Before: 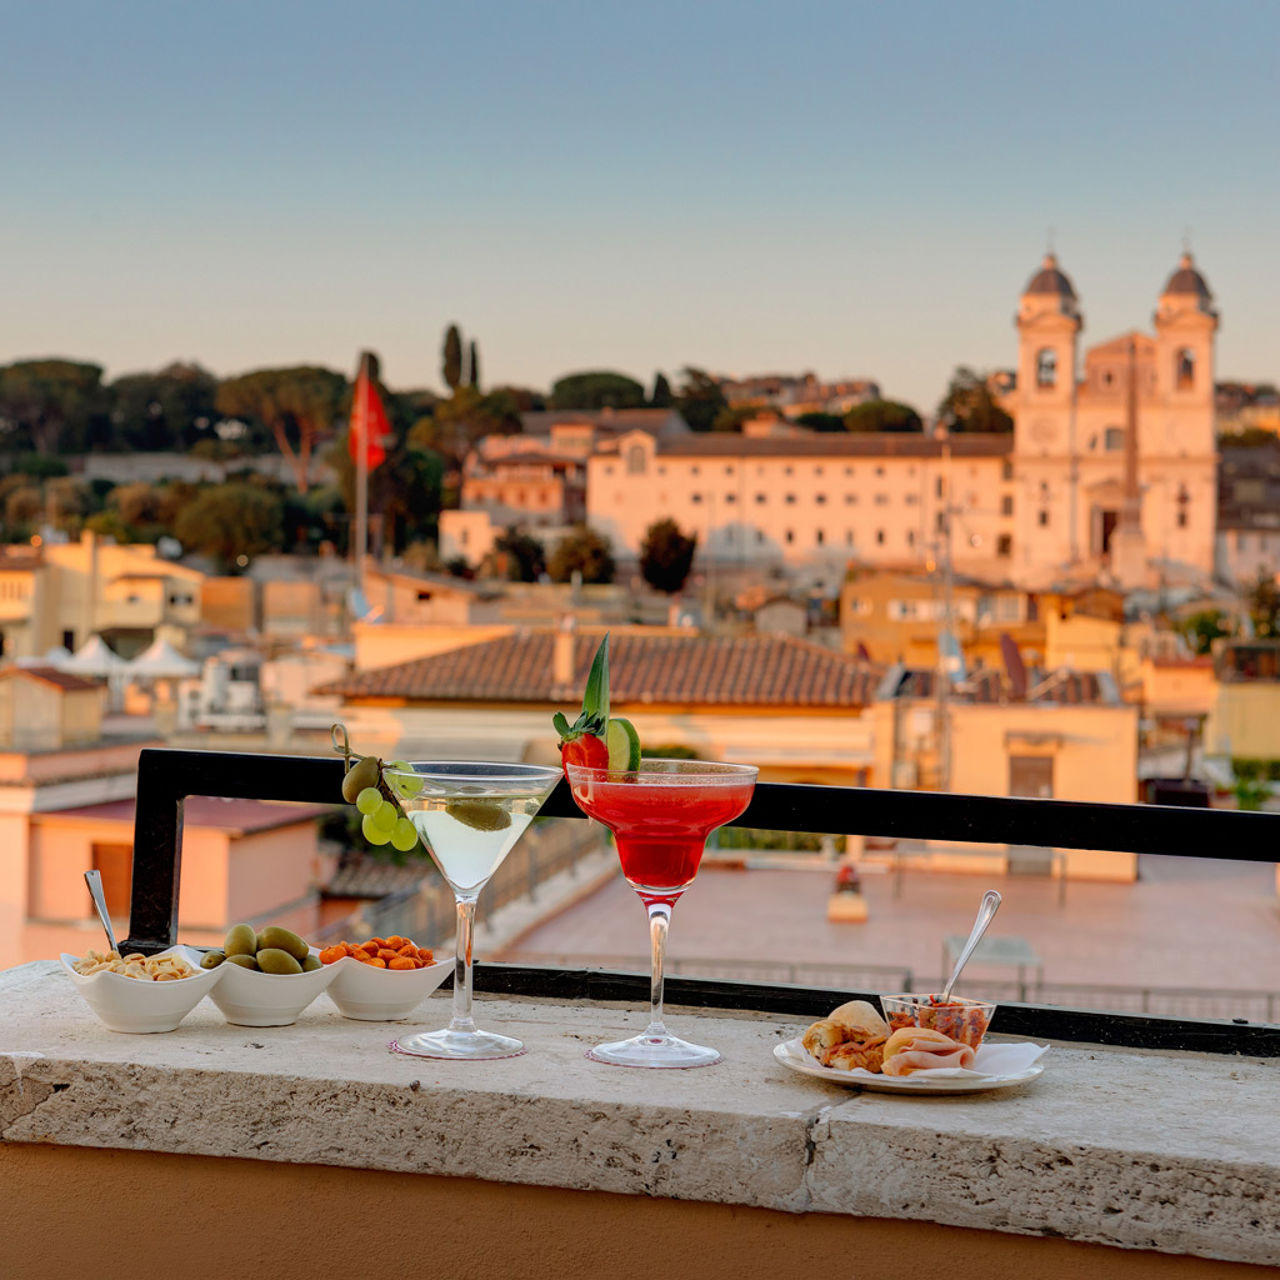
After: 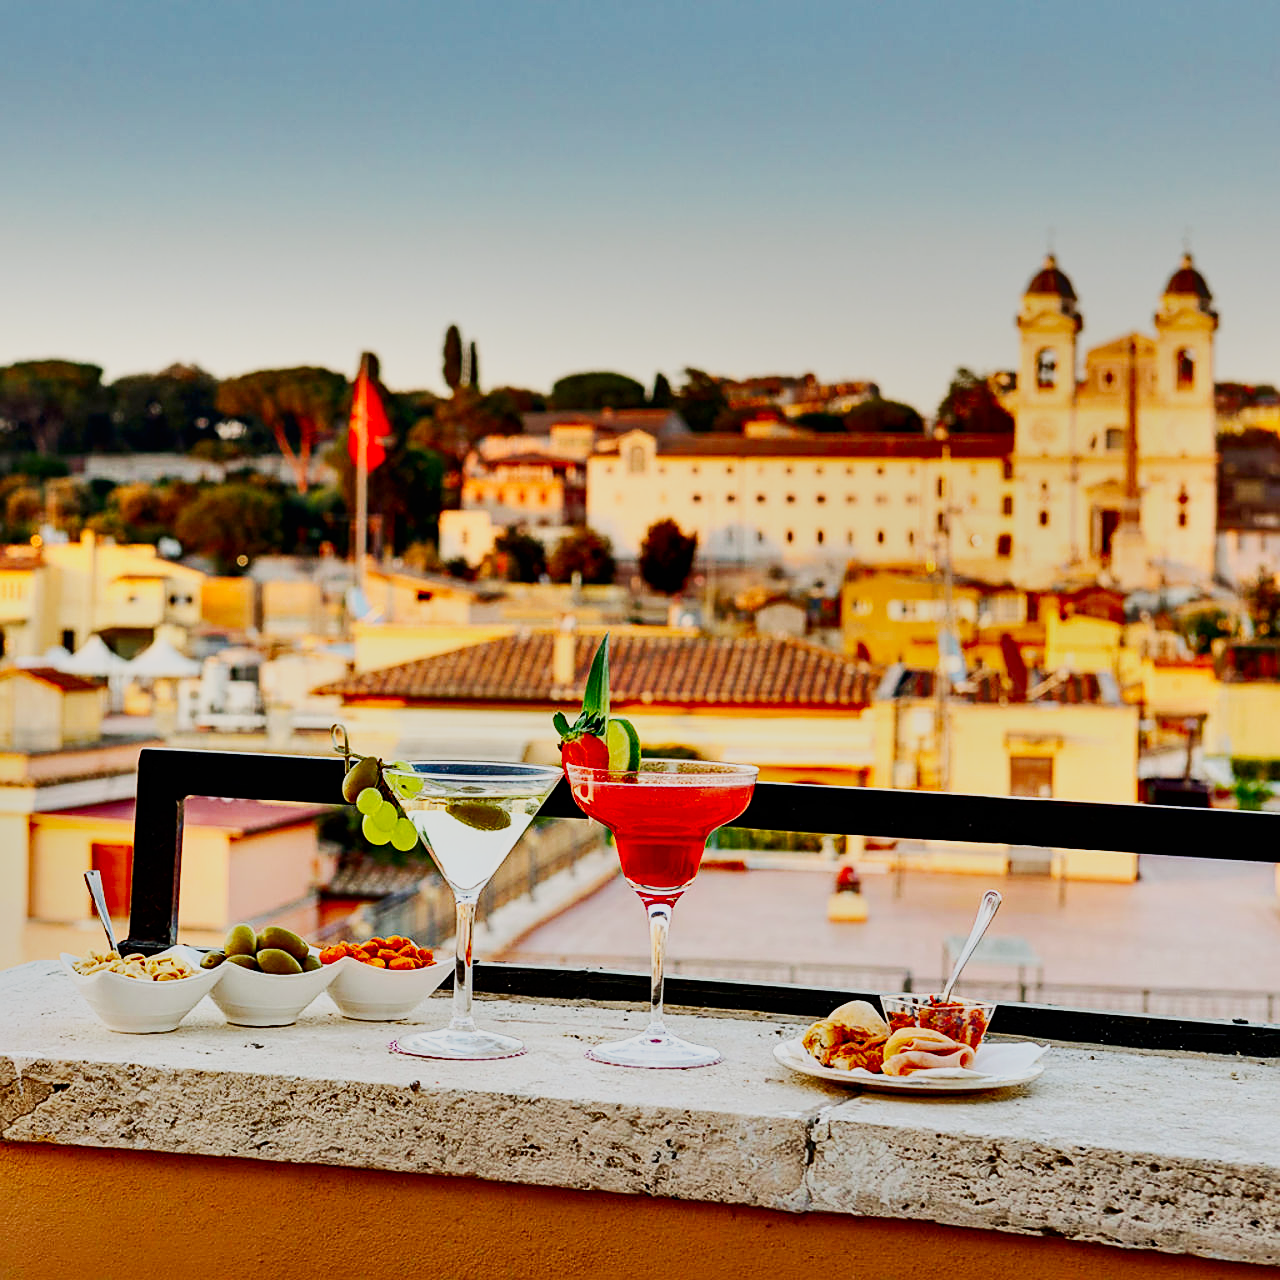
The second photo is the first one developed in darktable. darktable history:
sharpen: on, module defaults
white balance: red 0.978, blue 0.999
base curve: curves: ch0 [(0, 0) (0.007, 0.004) (0.027, 0.03) (0.046, 0.07) (0.207, 0.54) (0.442, 0.872) (0.673, 0.972) (1, 1)], preserve colors none
shadows and highlights: shadows 80.73, white point adjustment -9.07, highlights -61.46, soften with gaussian
contrast brightness saturation: contrast 0.15, brightness -0.01, saturation 0.1
